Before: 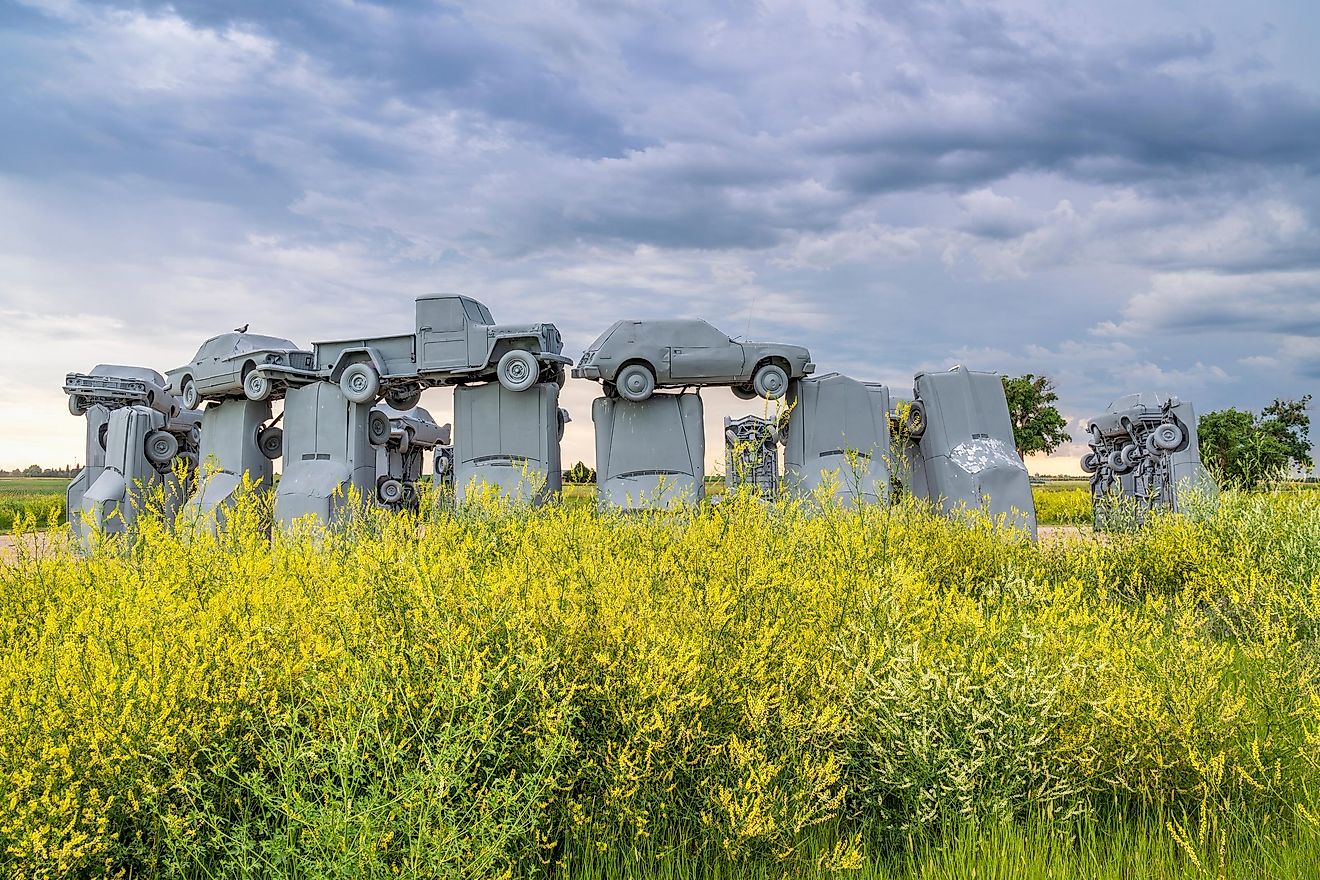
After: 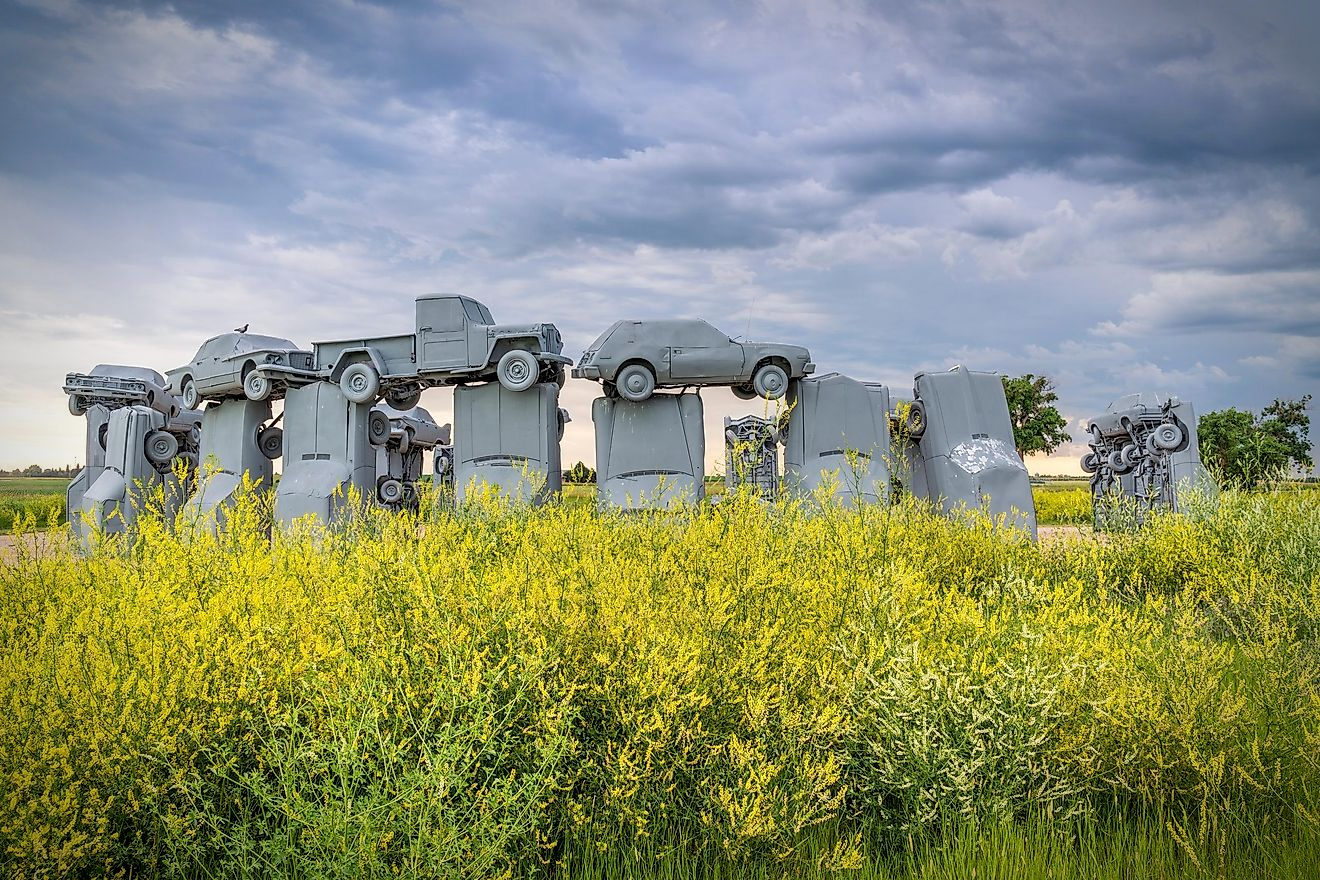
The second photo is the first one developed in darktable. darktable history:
vignetting: brightness -0.645, saturation -0.014, automatic ratio true
